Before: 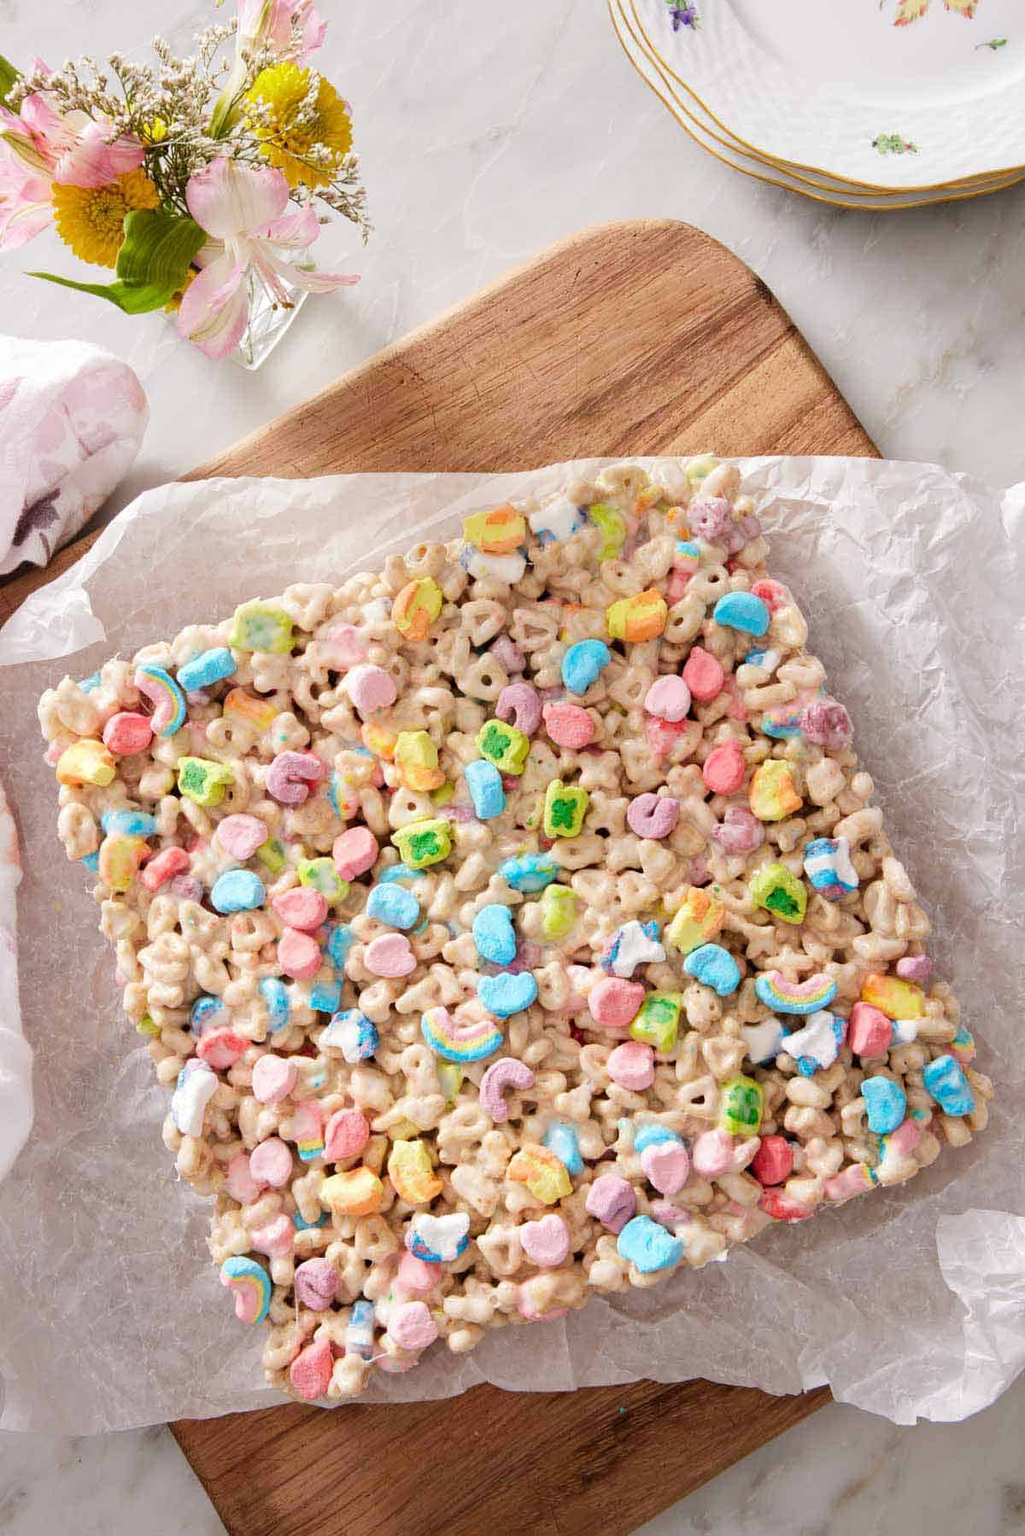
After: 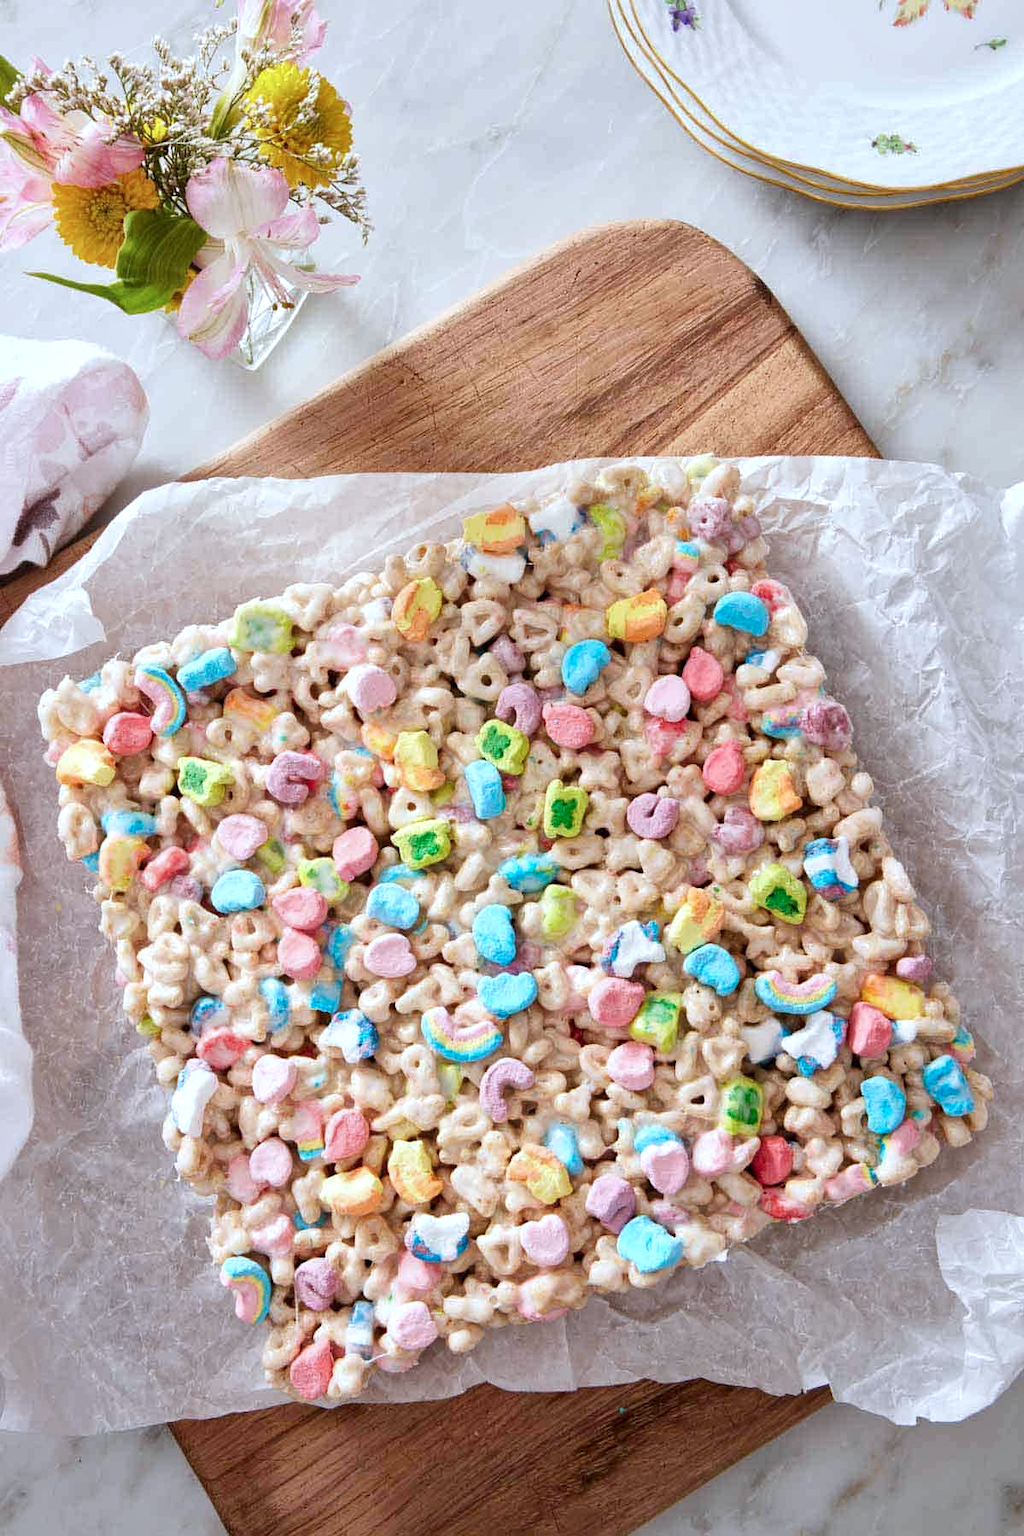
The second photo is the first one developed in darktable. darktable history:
local contrast: mode bilateral grid, contrast 20, coarseness 49, detail 138%, midtone range 0.2
color correction: highlights a* -3.96, highlights b* -10.69
